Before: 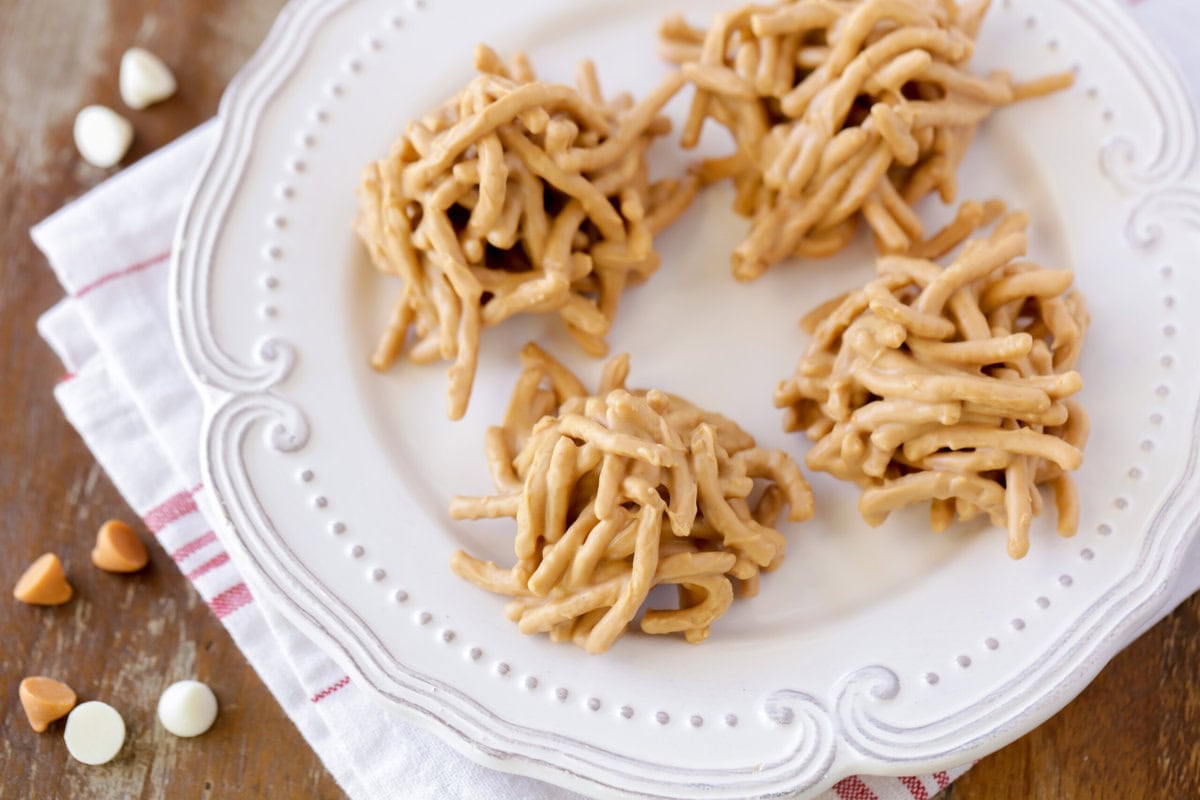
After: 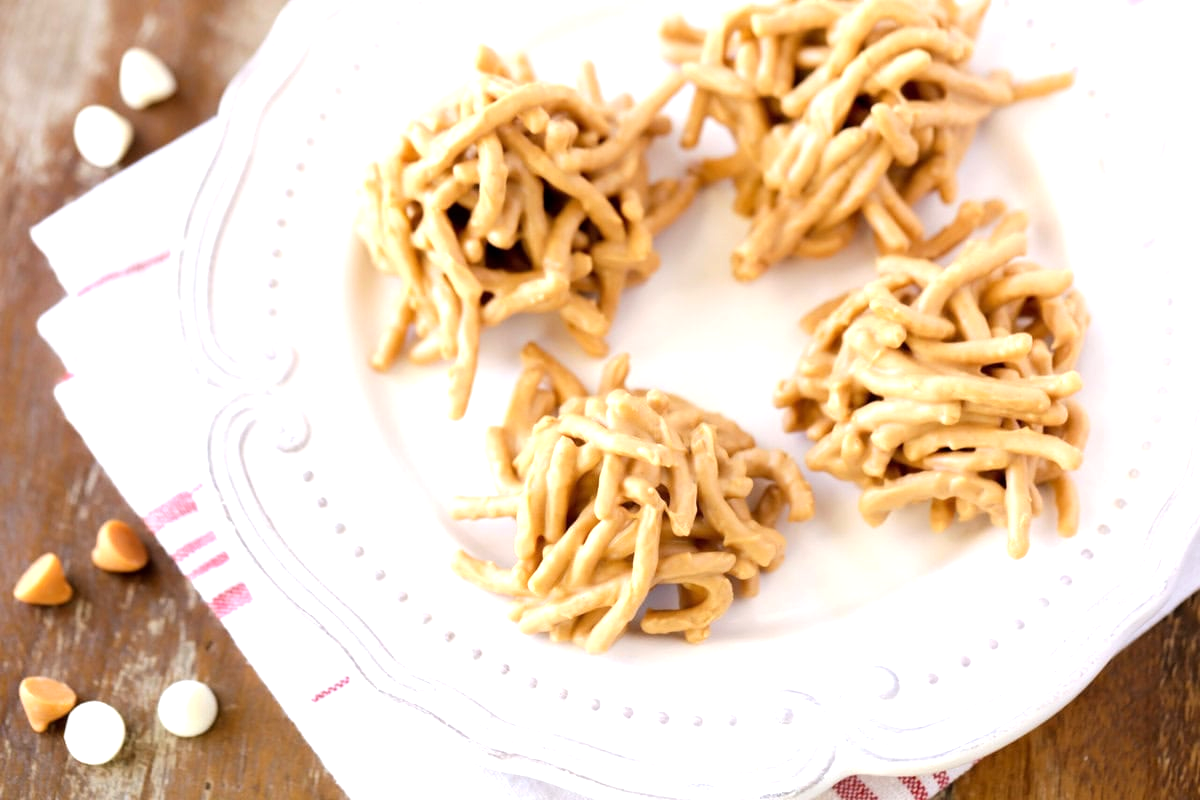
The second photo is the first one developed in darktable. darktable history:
tone equalizer: -8 EV -0.753 EV, -7 EV -0.692 EV, -6 EV -0.6 EV, -5 EV -0.376 EV, -3 EV 0.379 EV, -2 EV 0.6 EV, -1 EV 0.686 EV, +0 EV 0.746 EV
